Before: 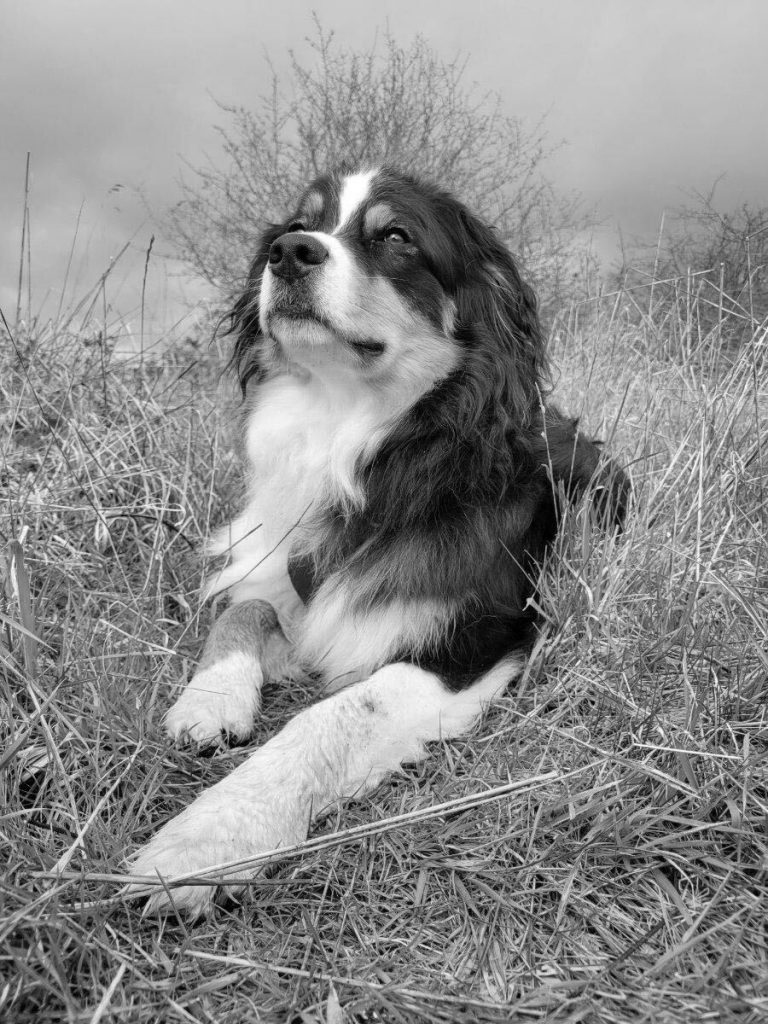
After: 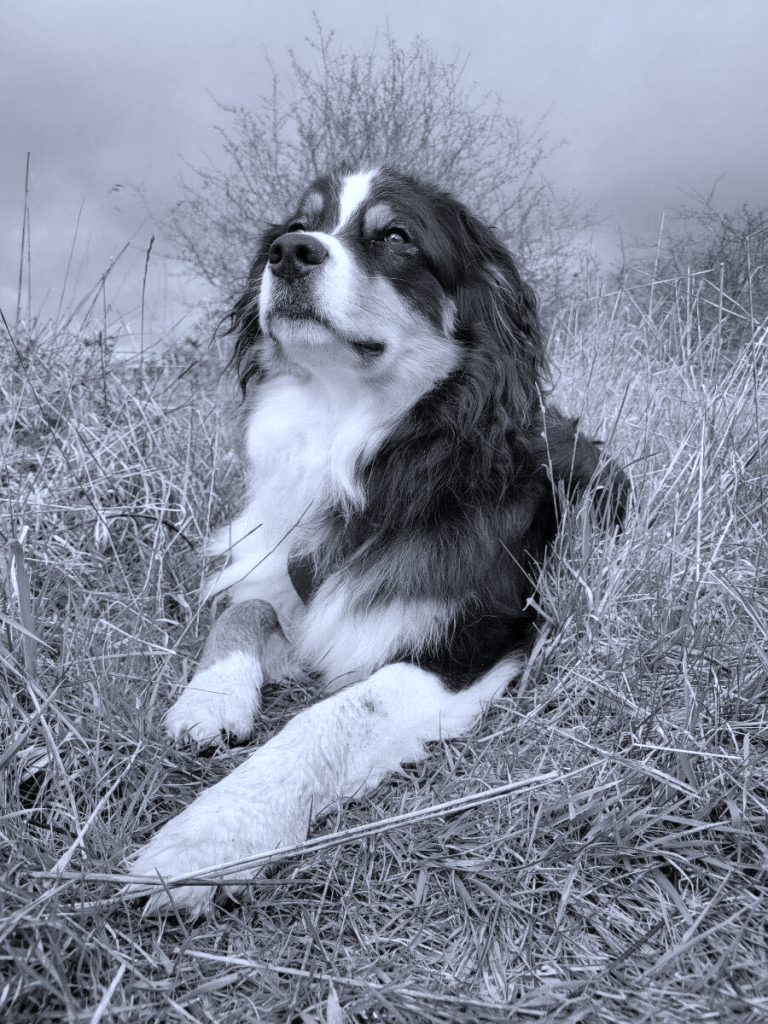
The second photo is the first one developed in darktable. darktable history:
color calibration: illuminant as shot in camera, x 0.37, y 0.382, temperature 4316.28 K
